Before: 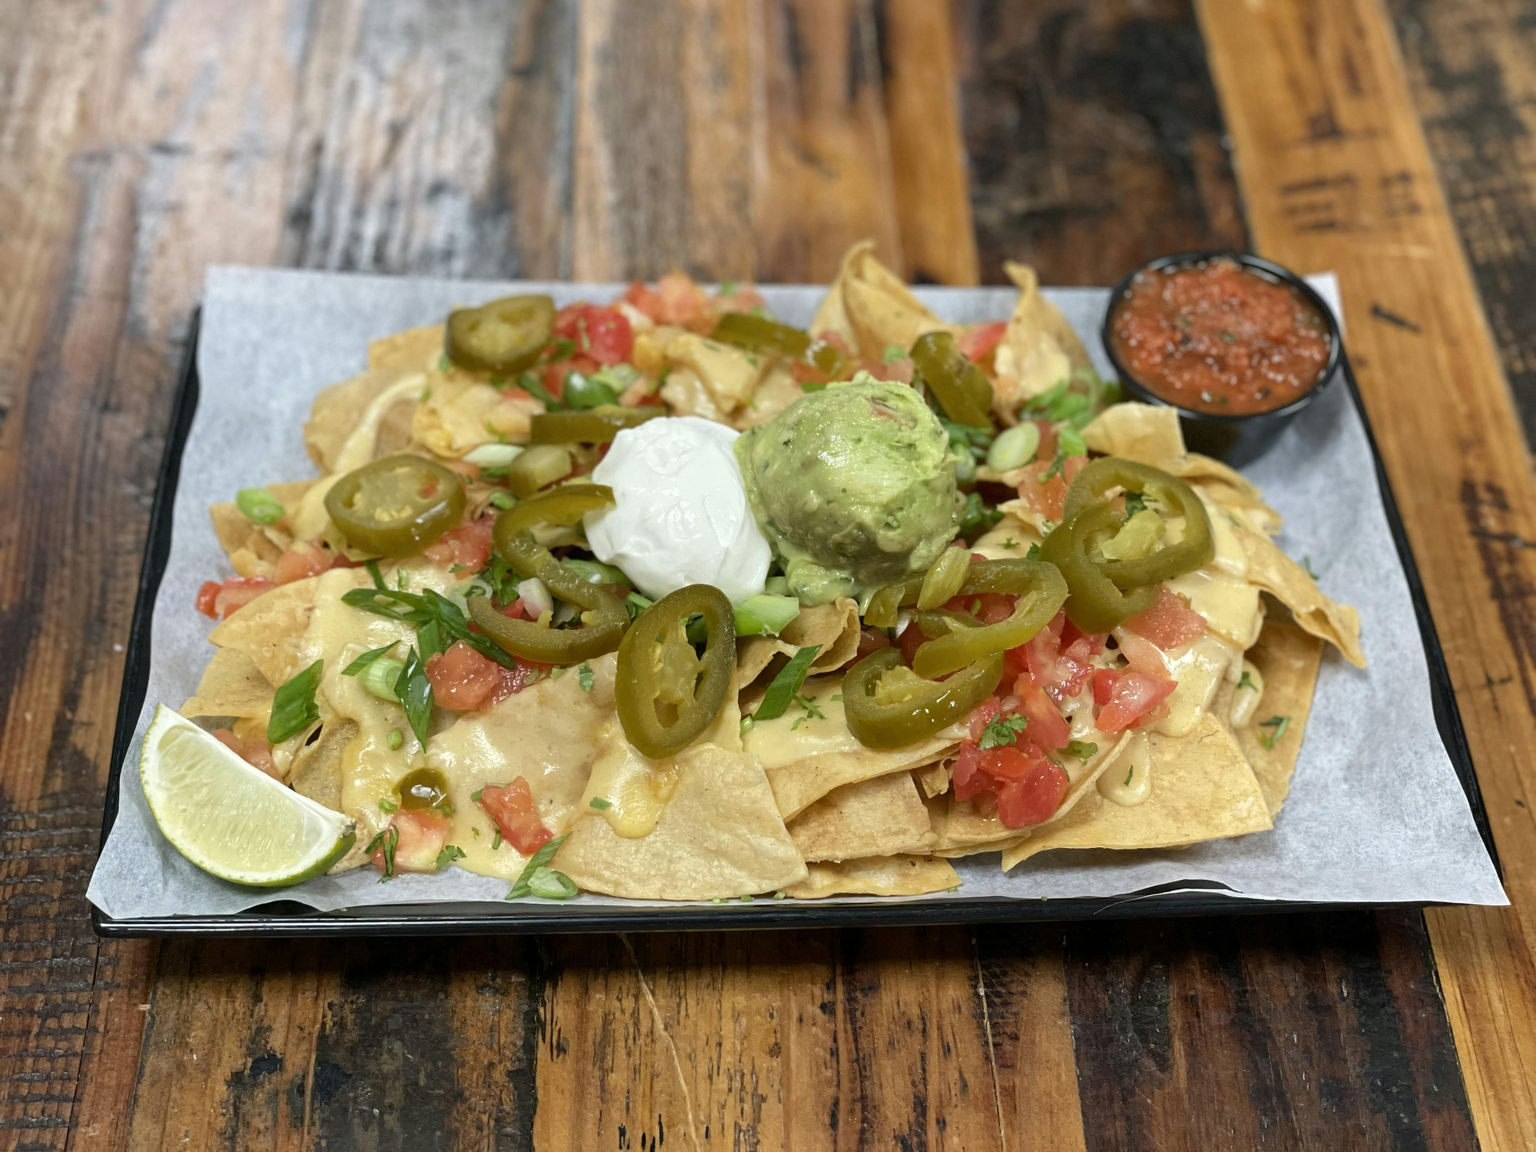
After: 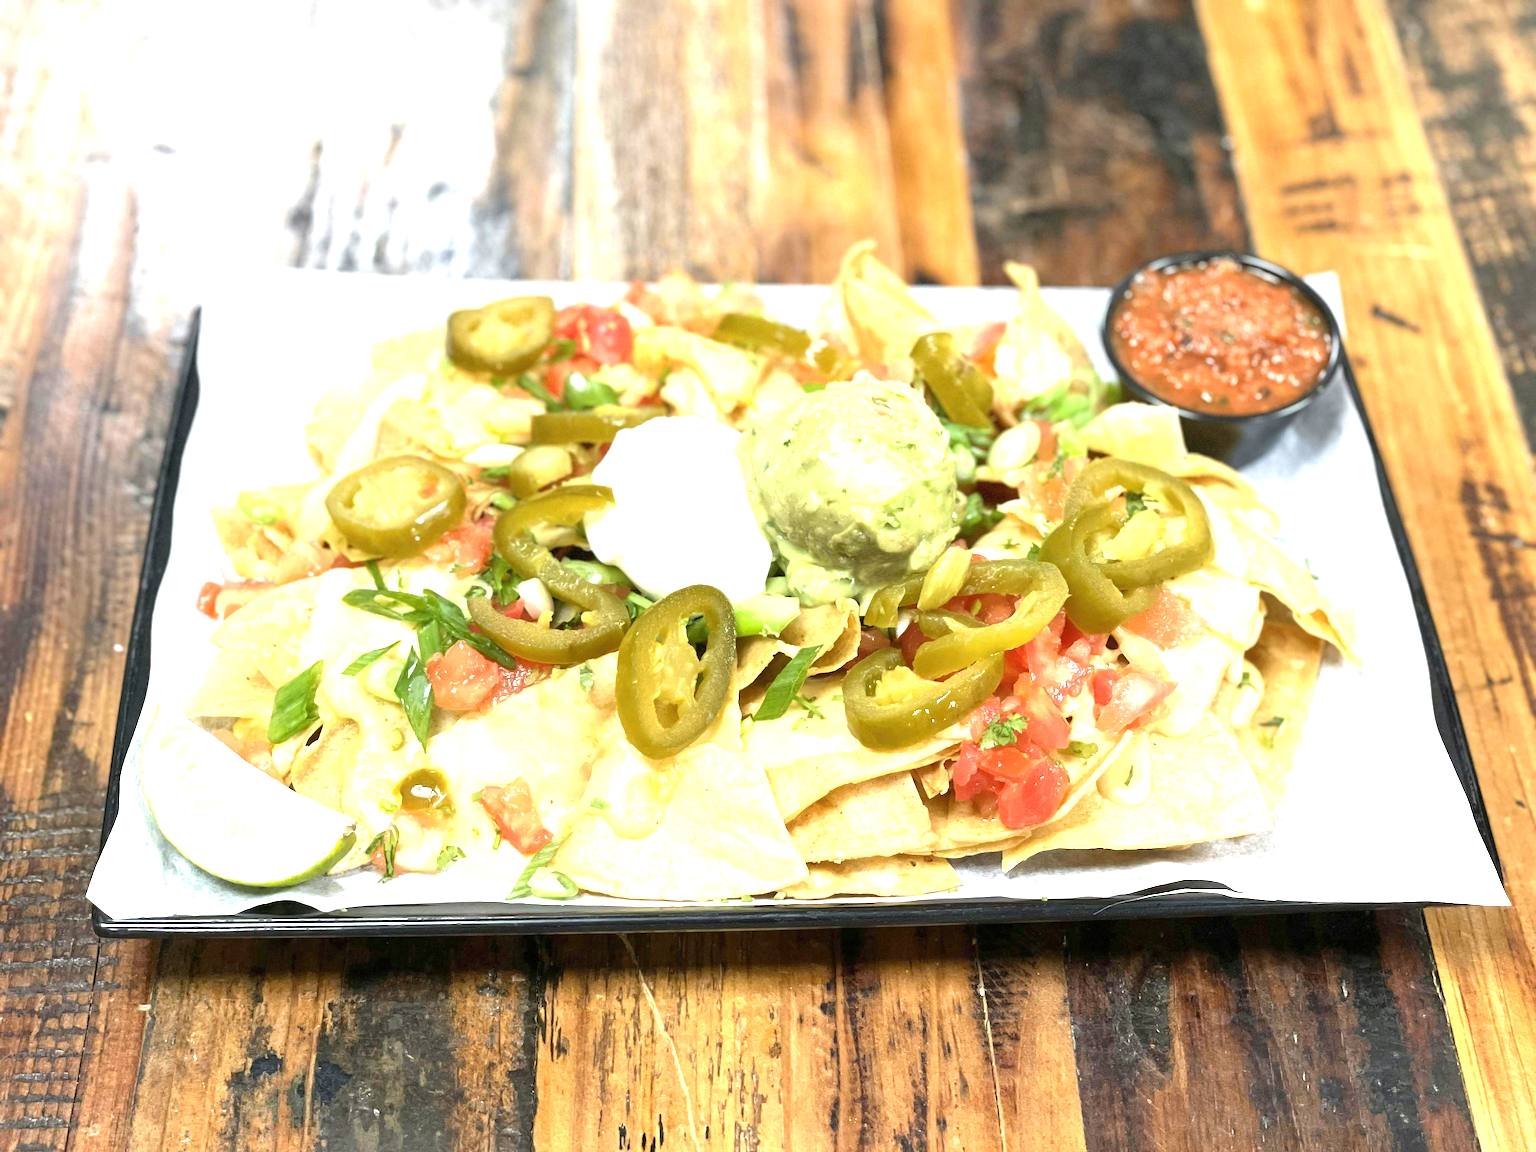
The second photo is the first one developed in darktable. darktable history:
exposure: black level correction 0, exposure 1.709 EV, compensate exposure bias true, compensate highlight preservation false
